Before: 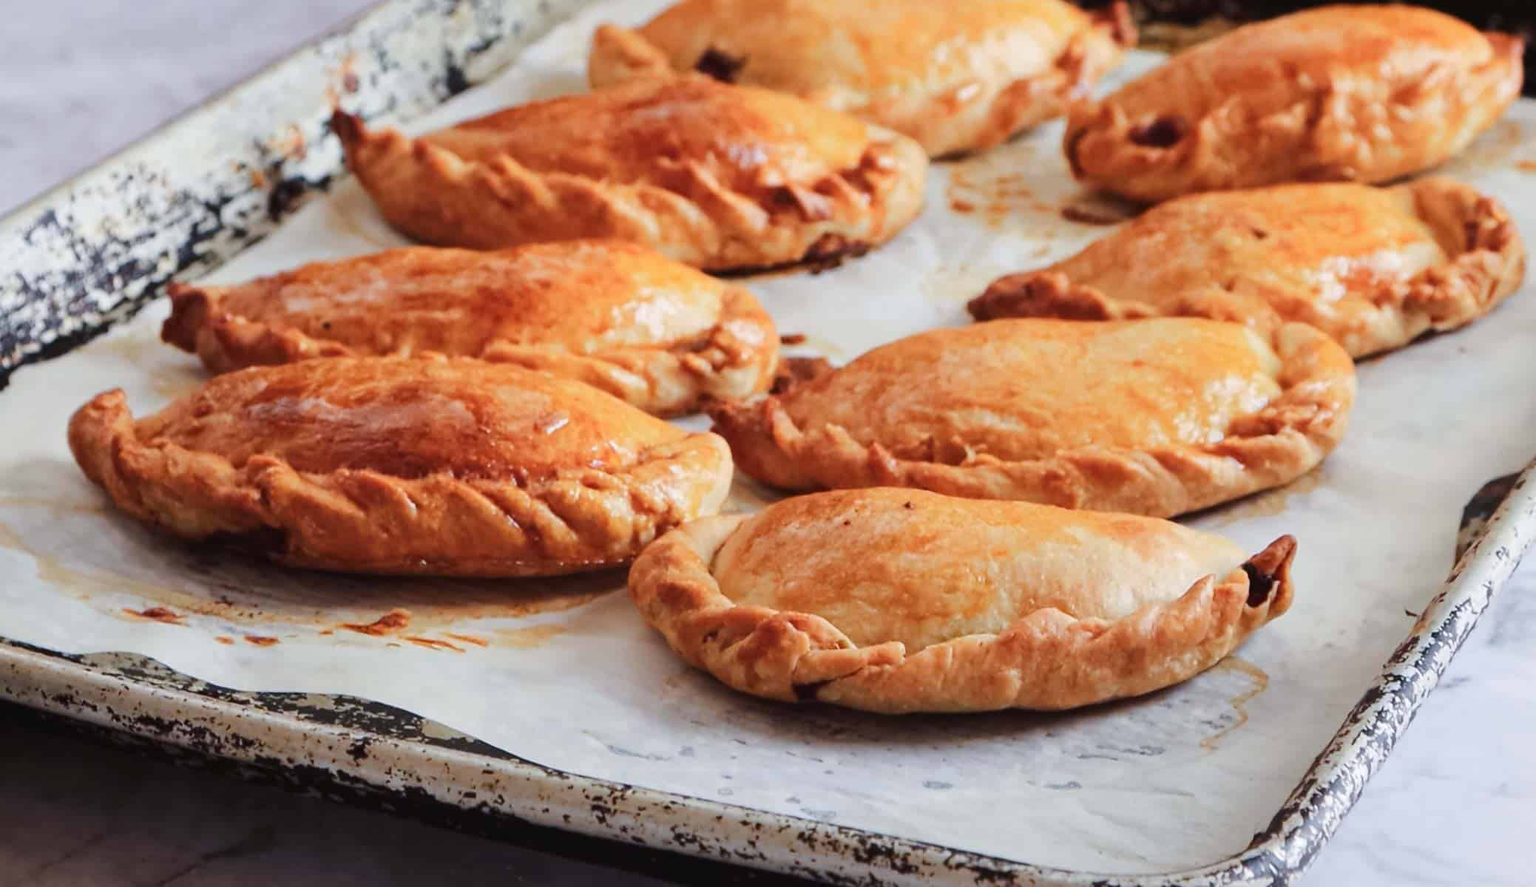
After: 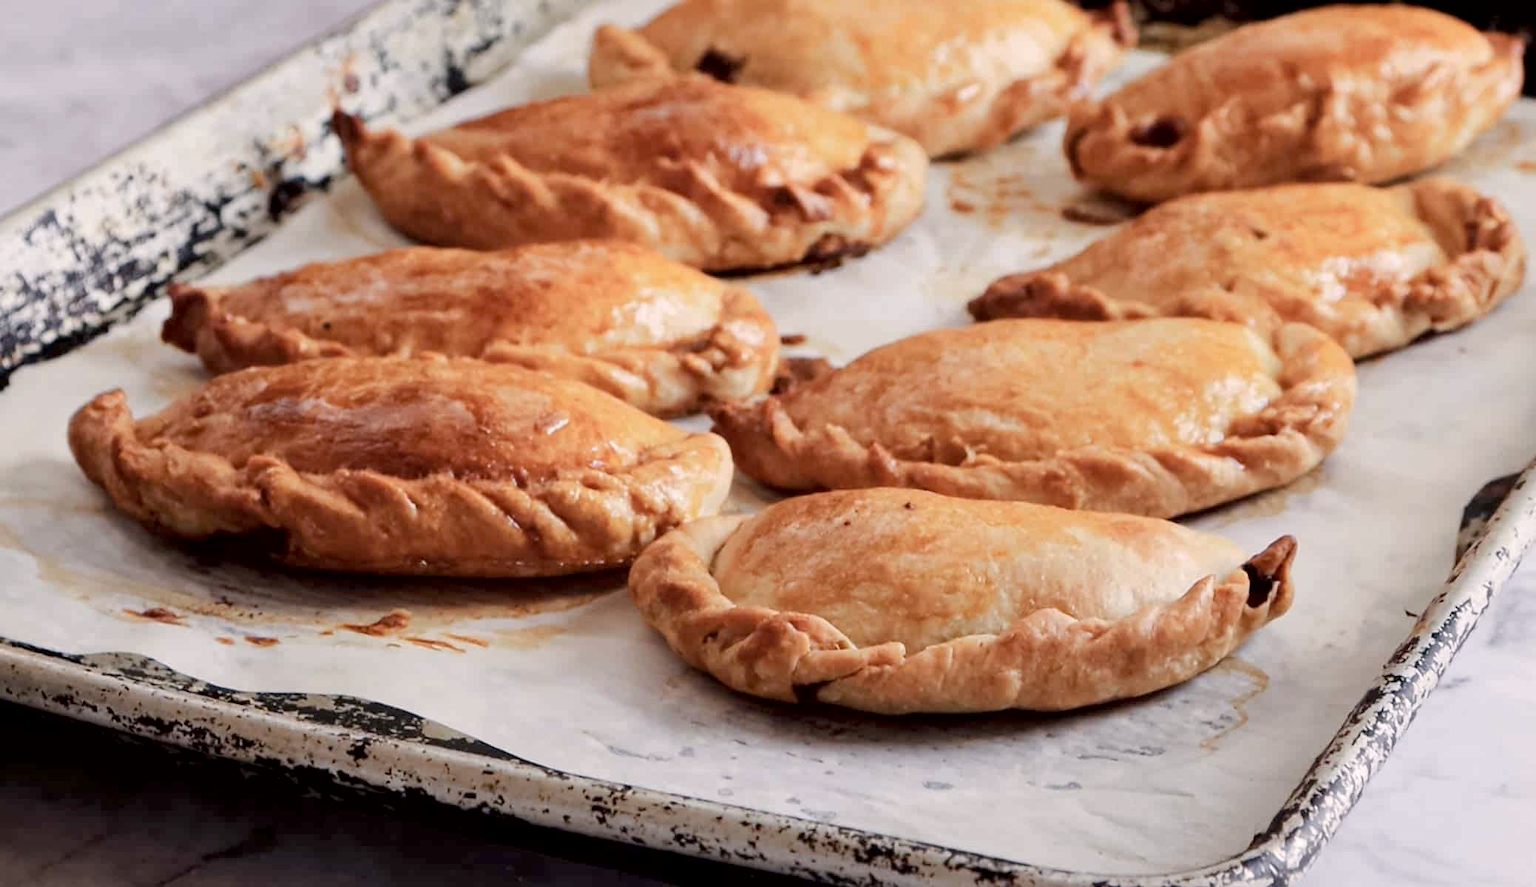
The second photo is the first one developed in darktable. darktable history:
exposure: black level correction 0.009, exposure 0.015 EV, compensate highlight preservation false
color correction: highlights a* 5.59, highlights b* 5.23, saturation 0.672
contrast brightness saturation: saturation 0.098
